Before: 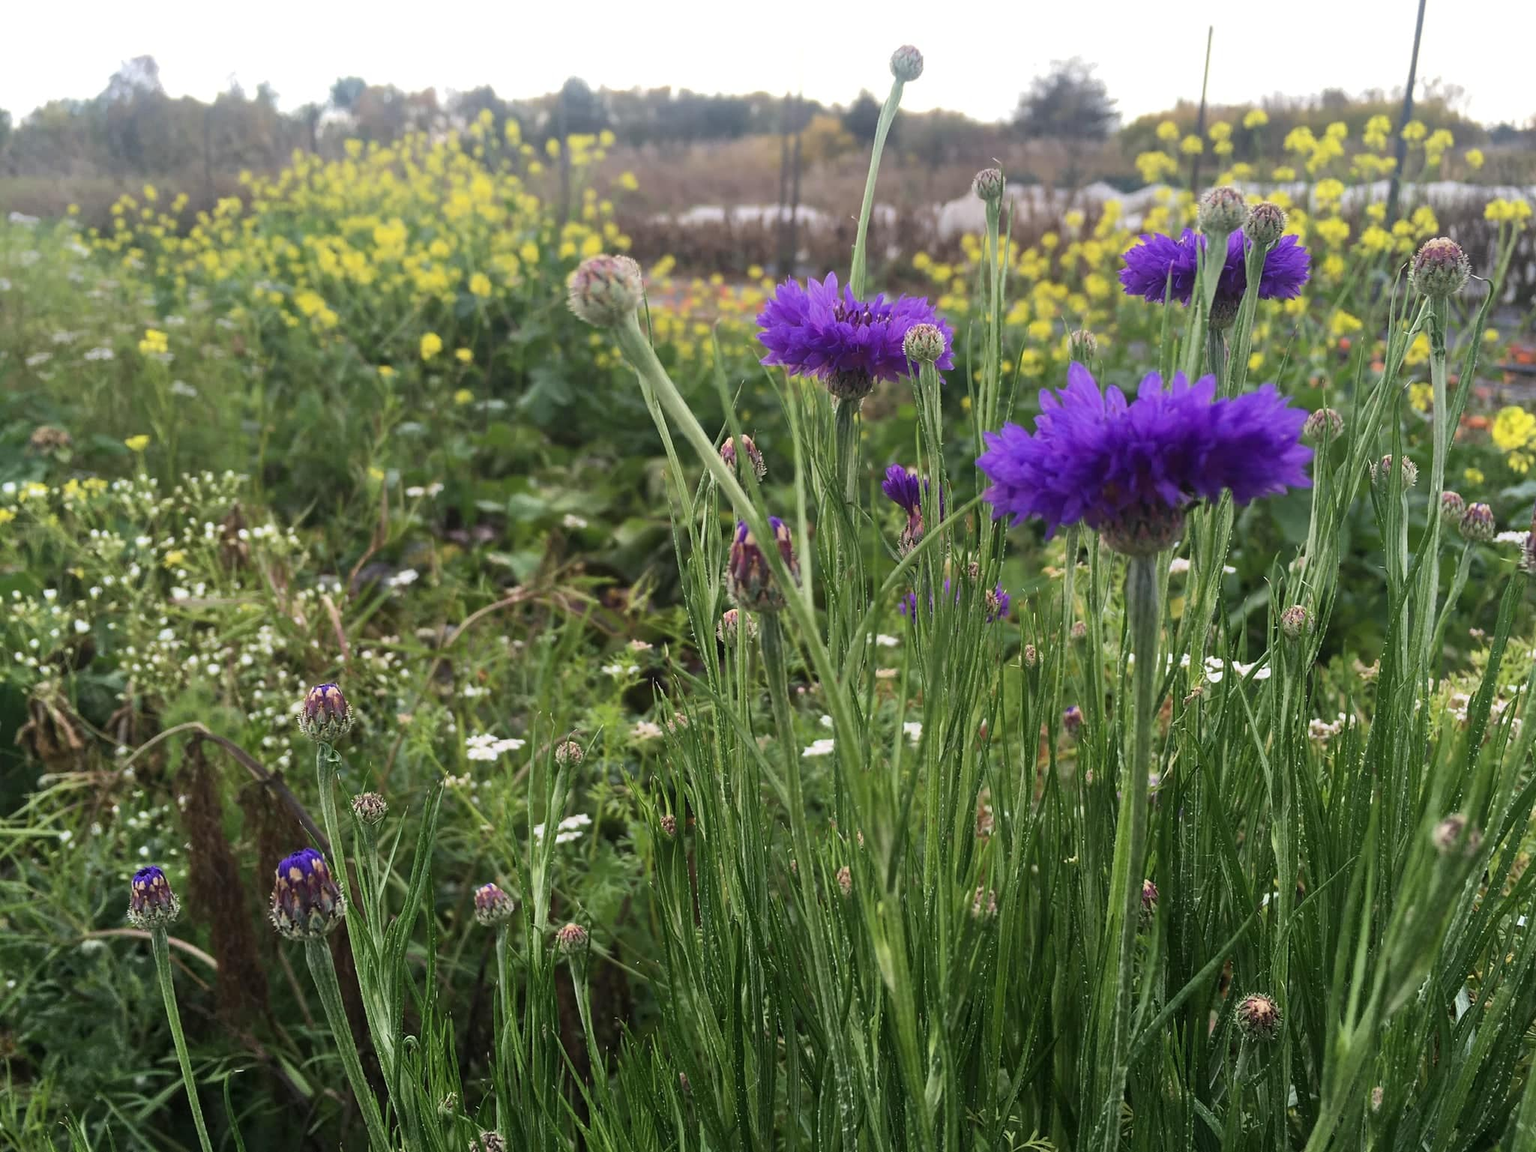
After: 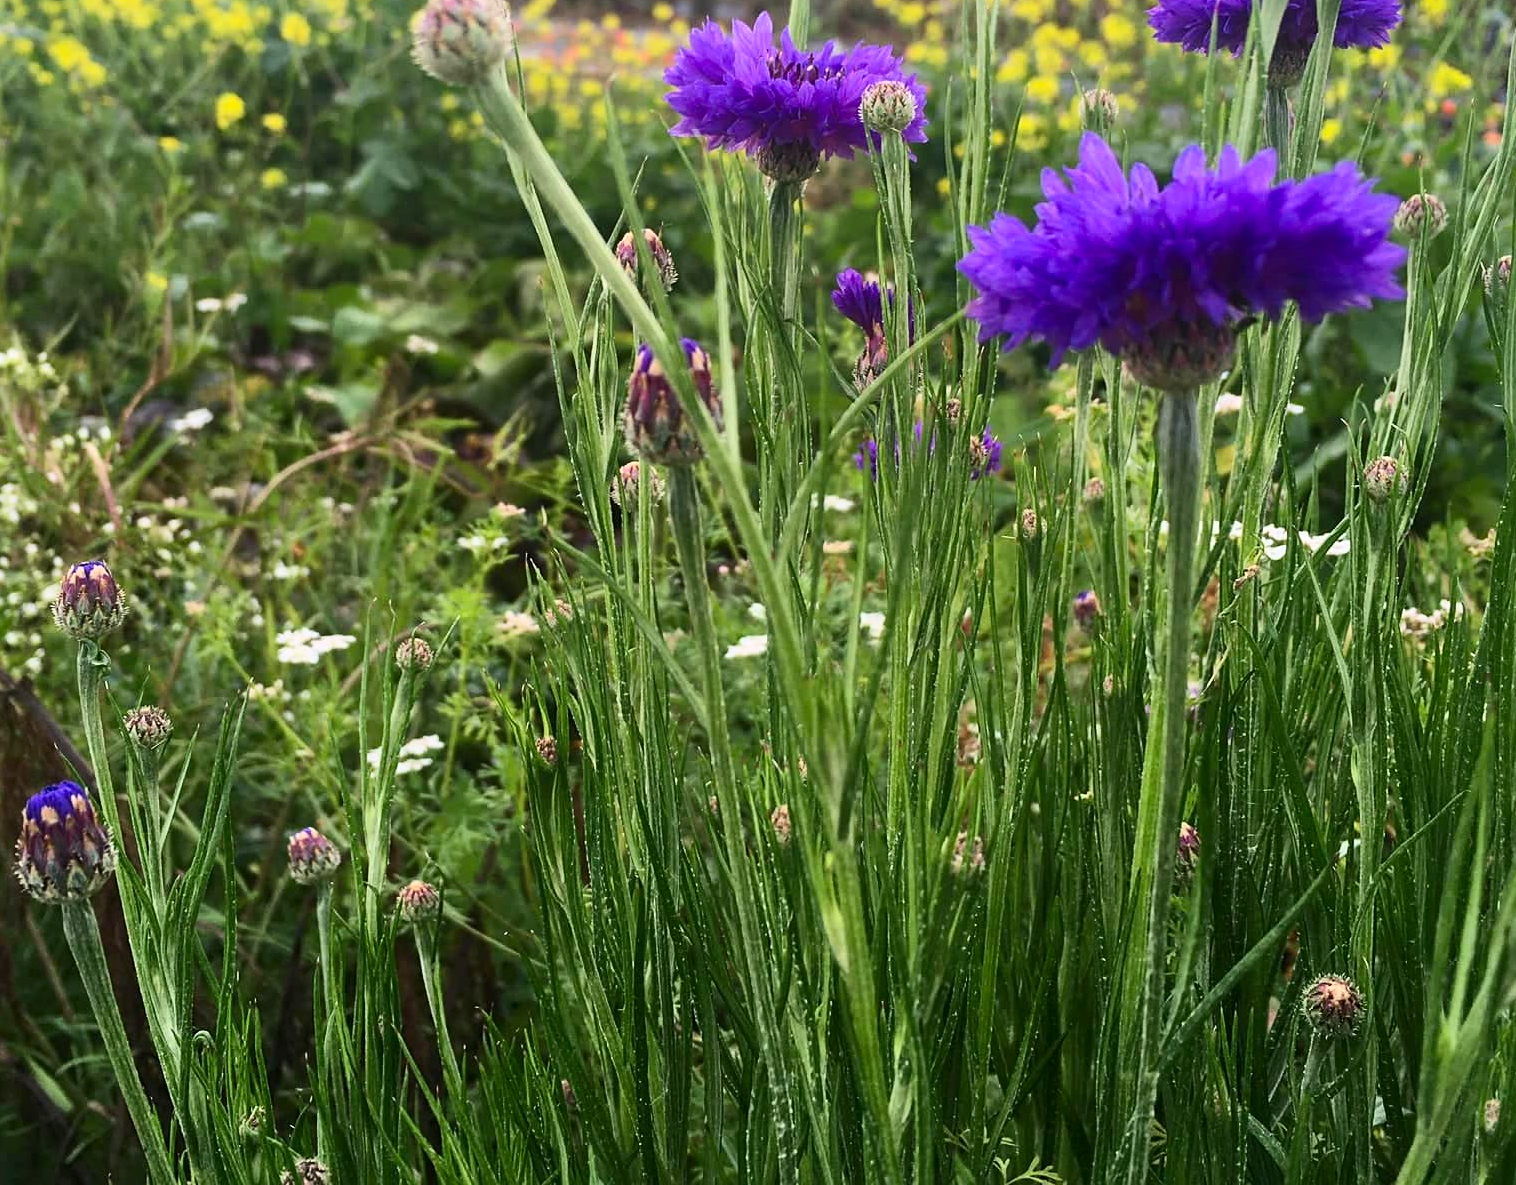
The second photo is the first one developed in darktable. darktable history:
sharpen: amount 0.2
crop: left 16.871%, top 22.857%, right 9.116%
tone equalizer: on, module defaults
contrast brightness saturation: contrast 0.23, brightness 0.1, saturation 0.29
